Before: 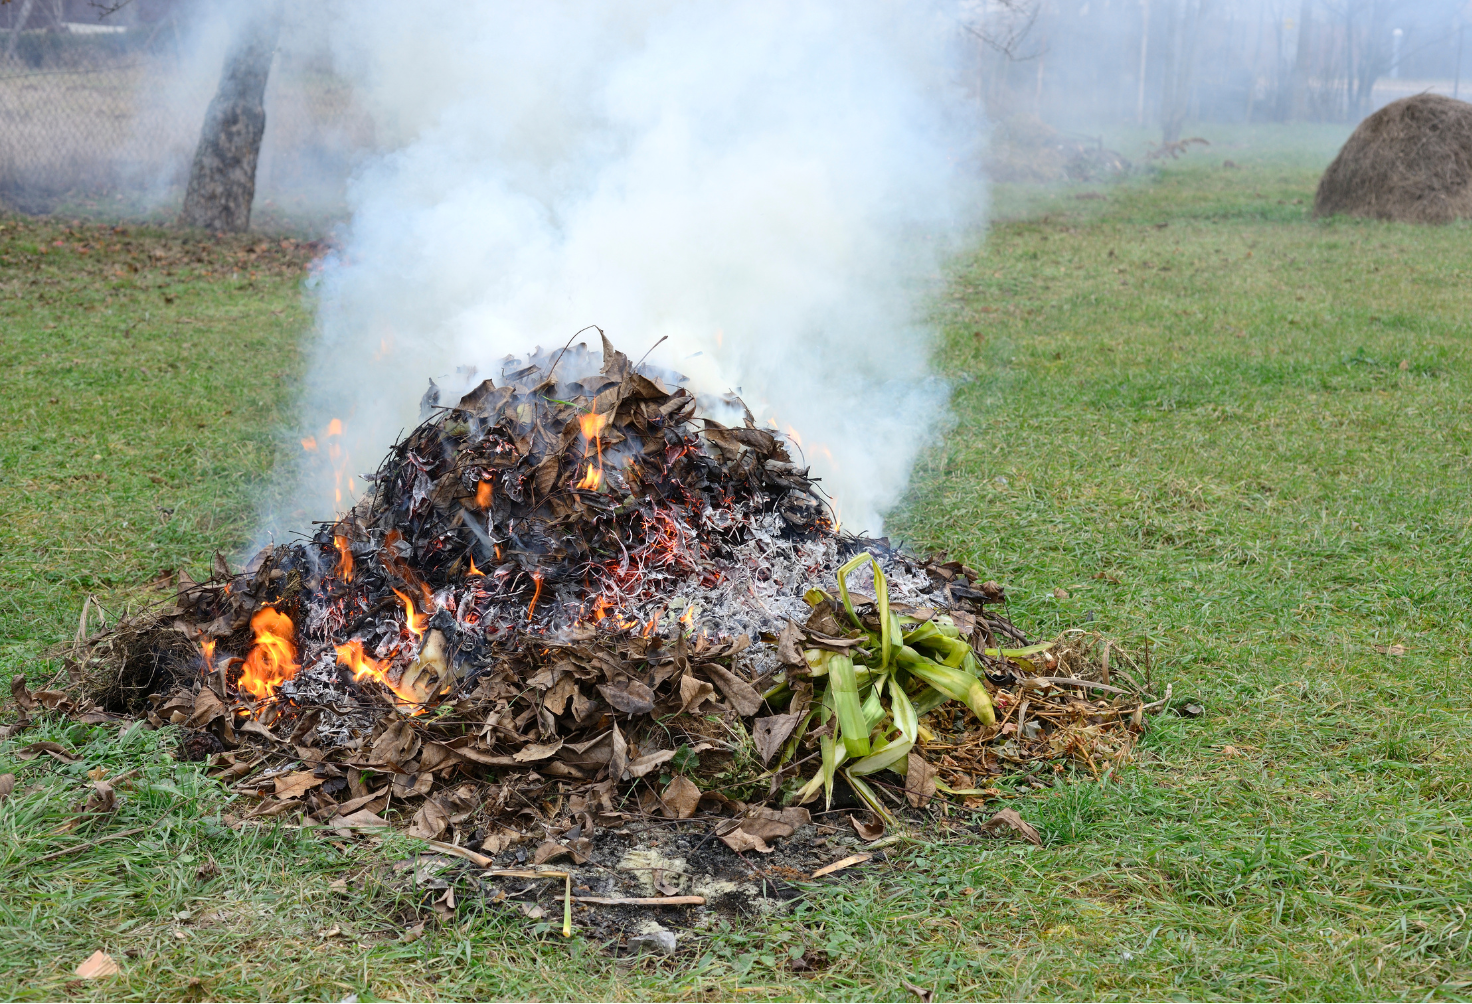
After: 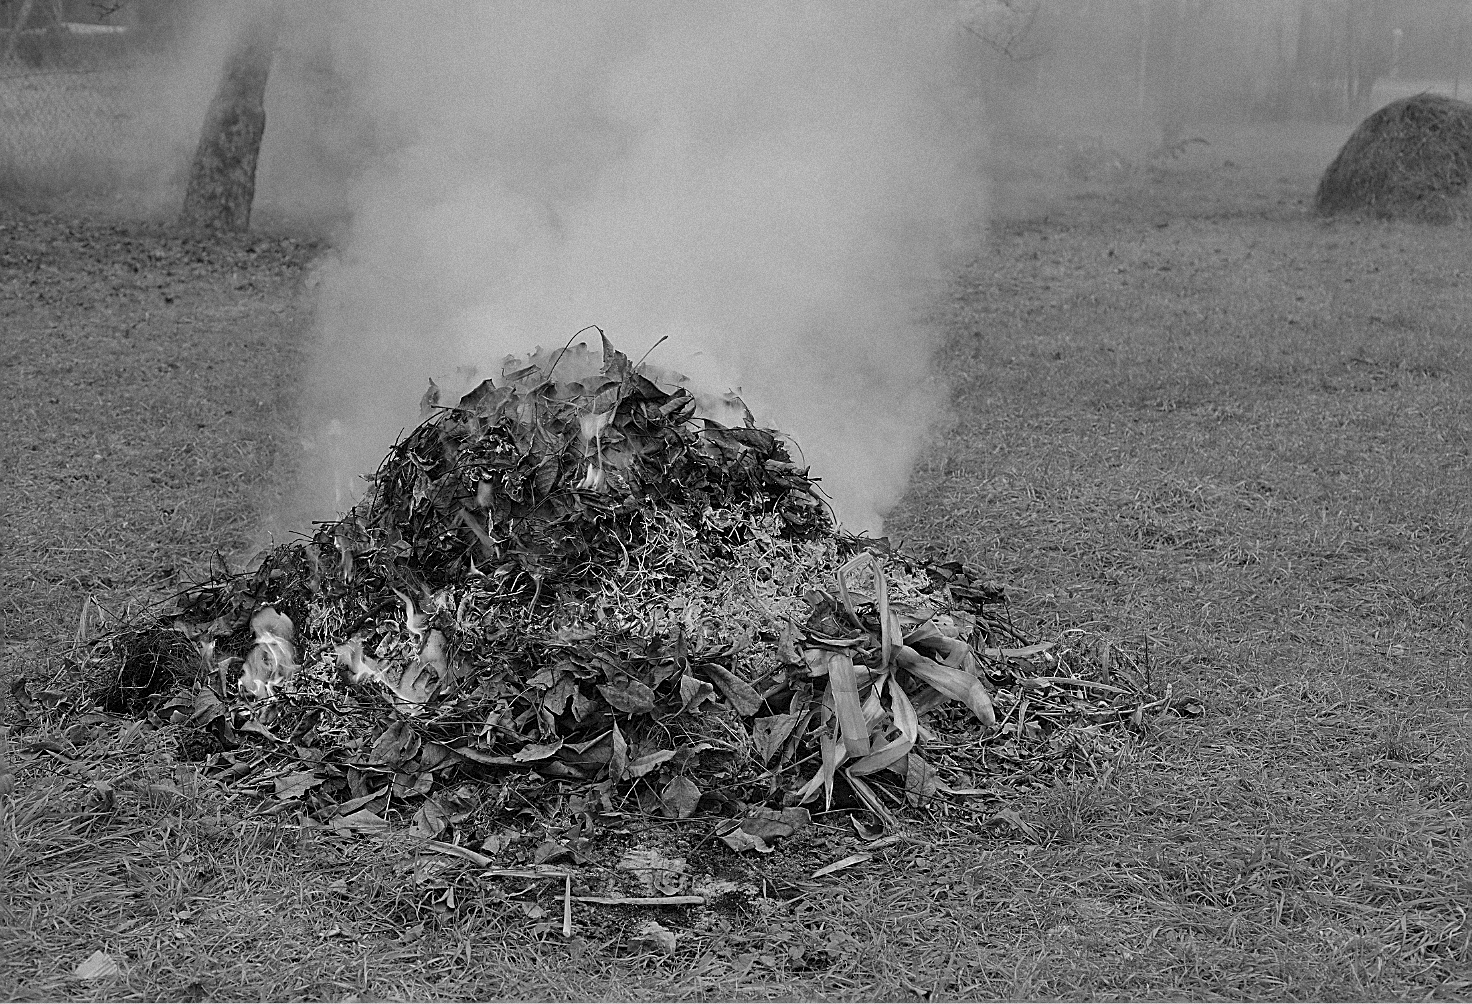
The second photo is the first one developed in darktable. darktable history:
color calibration: x 0.342, y 0.356, temperature 5122 K
monochrome: a 79.32, b 81.83, size 1.1
grain: mid-tones bias 0%
sharpen: radius 1.4, amount 1.25, threshold 0.7
